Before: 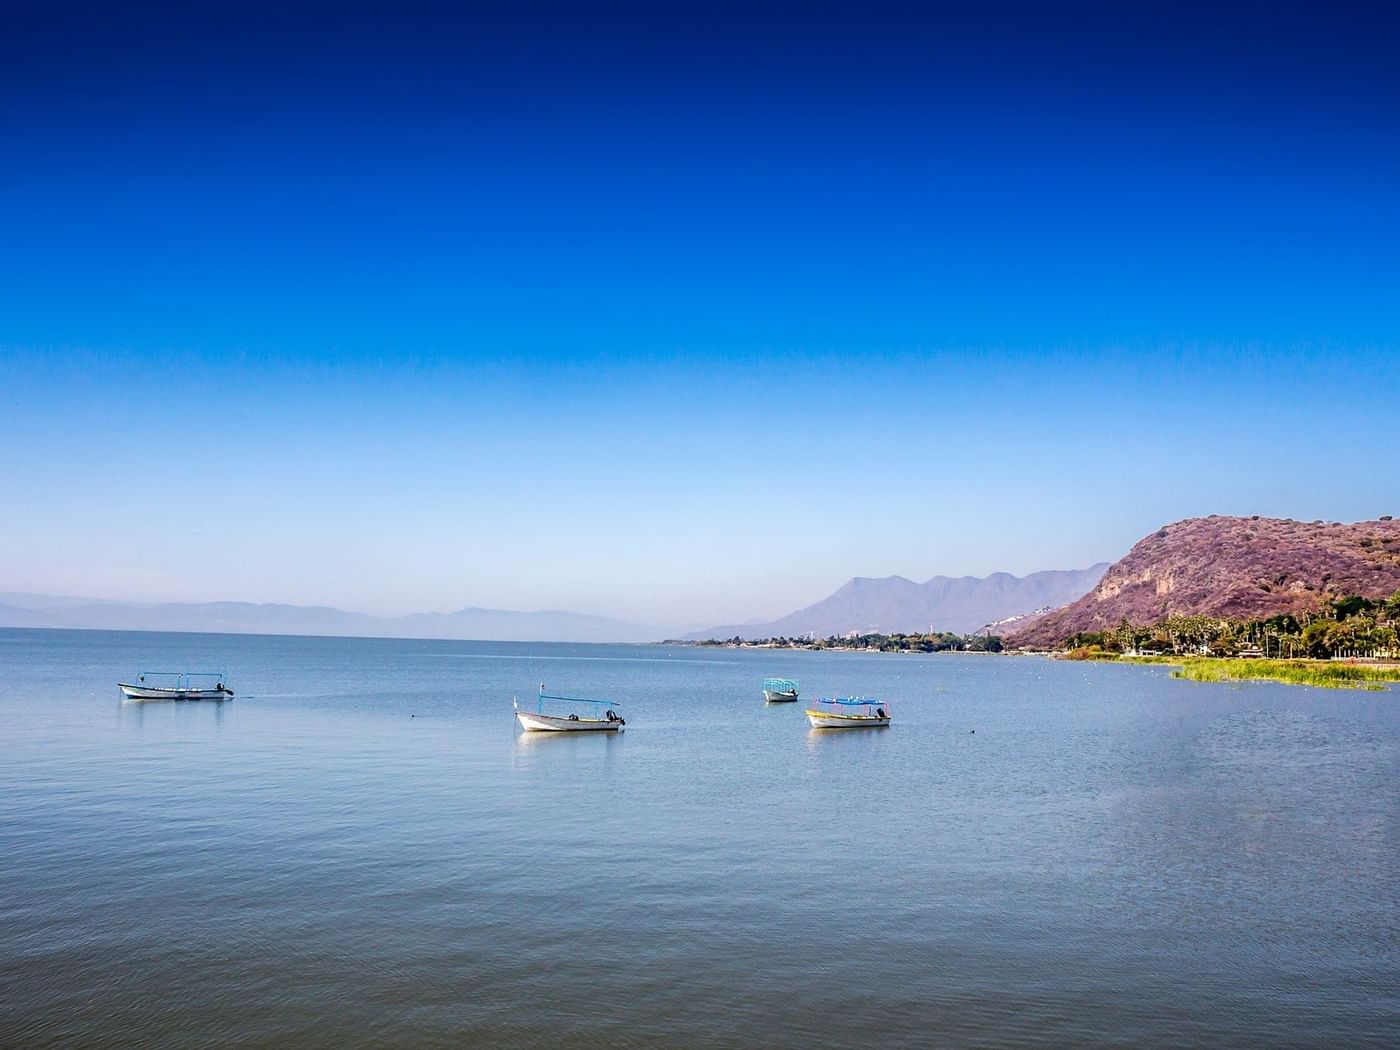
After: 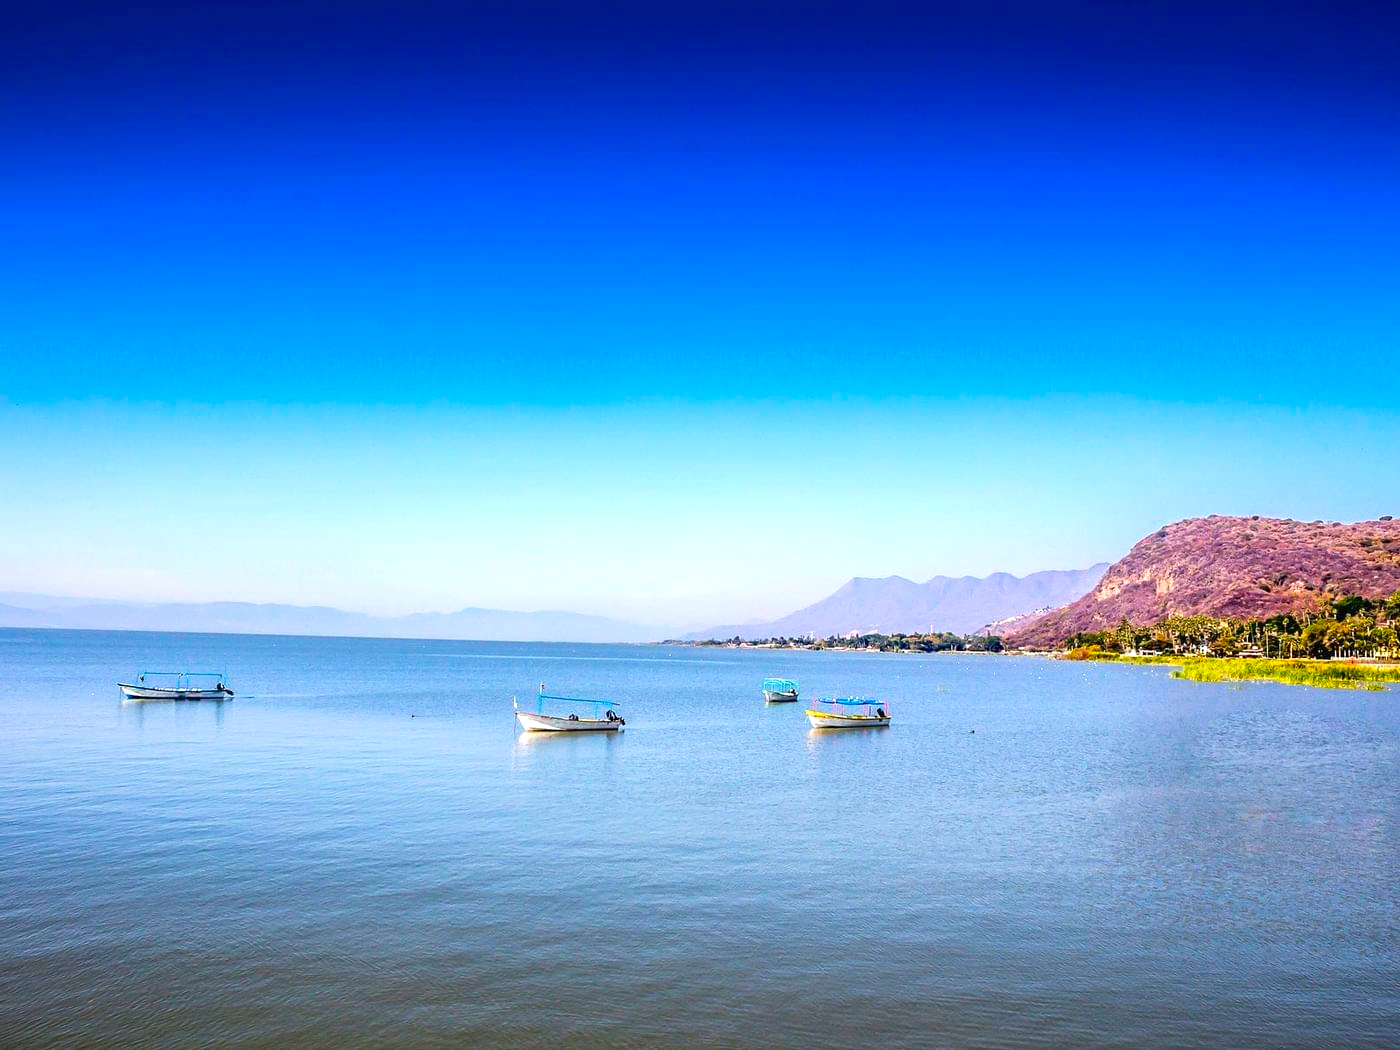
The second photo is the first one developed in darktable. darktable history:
color balance rgb: perceptual saturation grading › global saturation 30.723%, global vibrance 20%
exposure: black level correction 0, exposure 0.498 EV, compensate highlight preservation false
